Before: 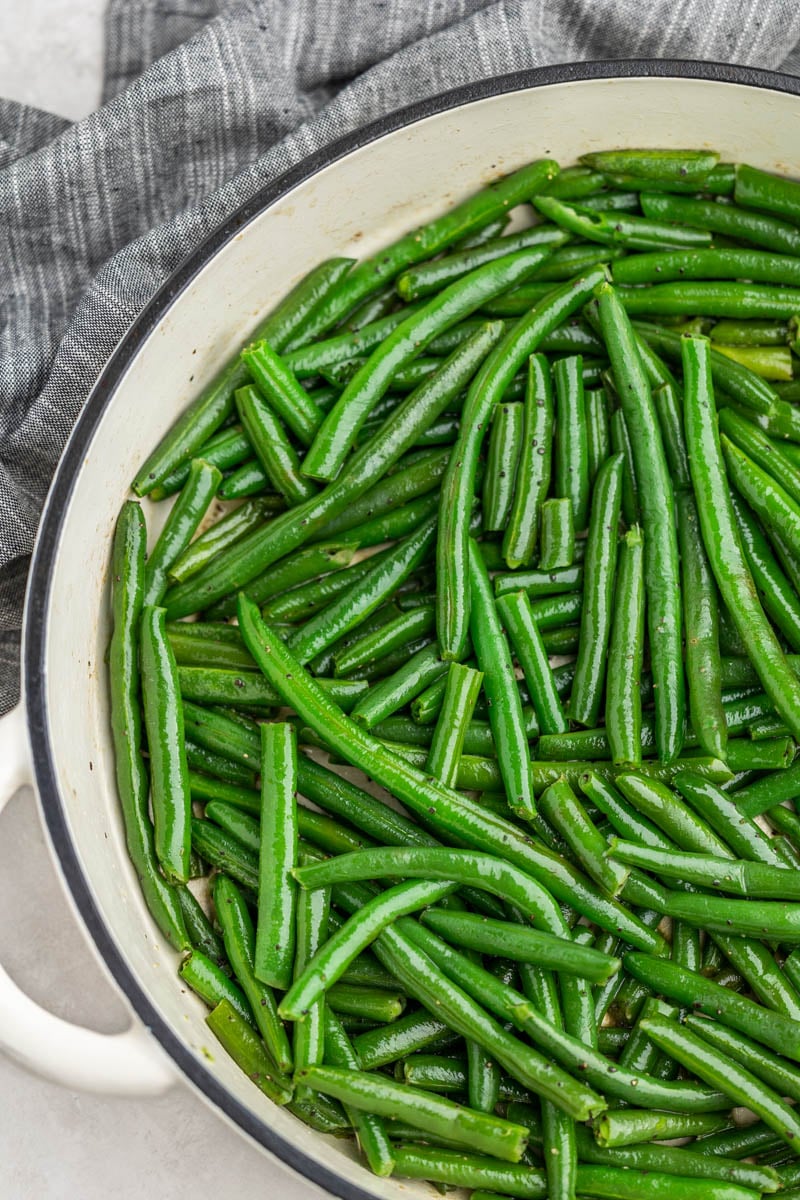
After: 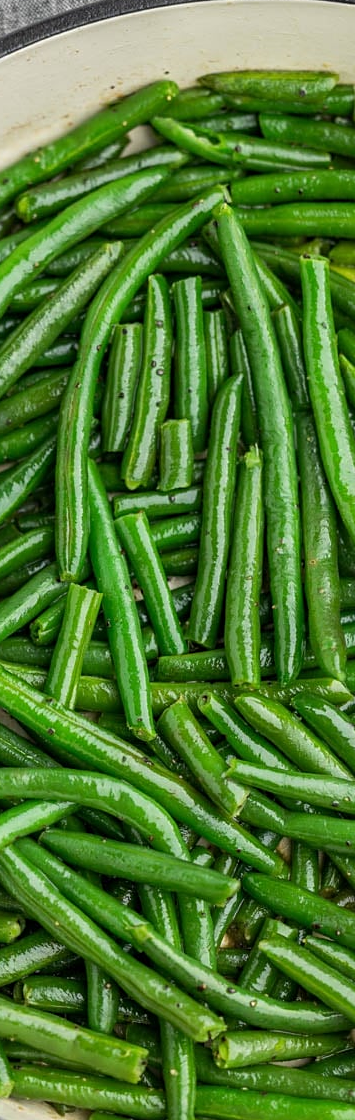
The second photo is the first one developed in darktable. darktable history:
crop: left 47.628%, top 6.643%, right 7.874%
sharpen: amount 0.2
